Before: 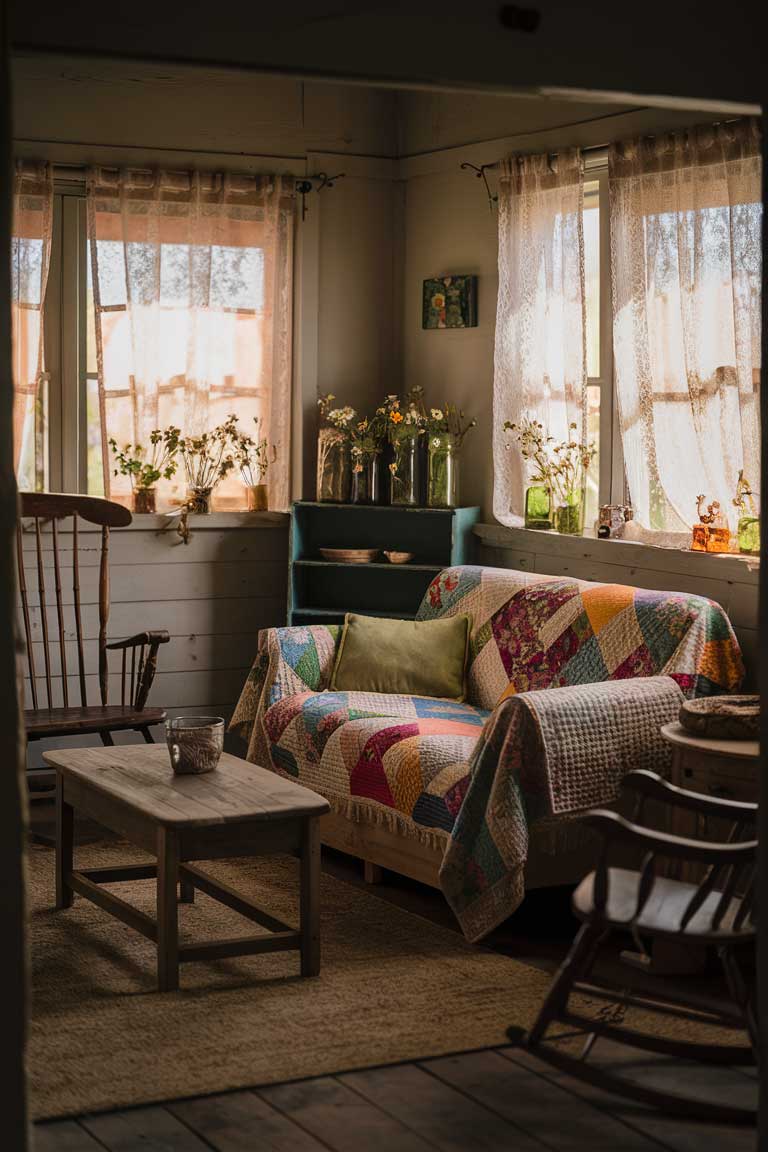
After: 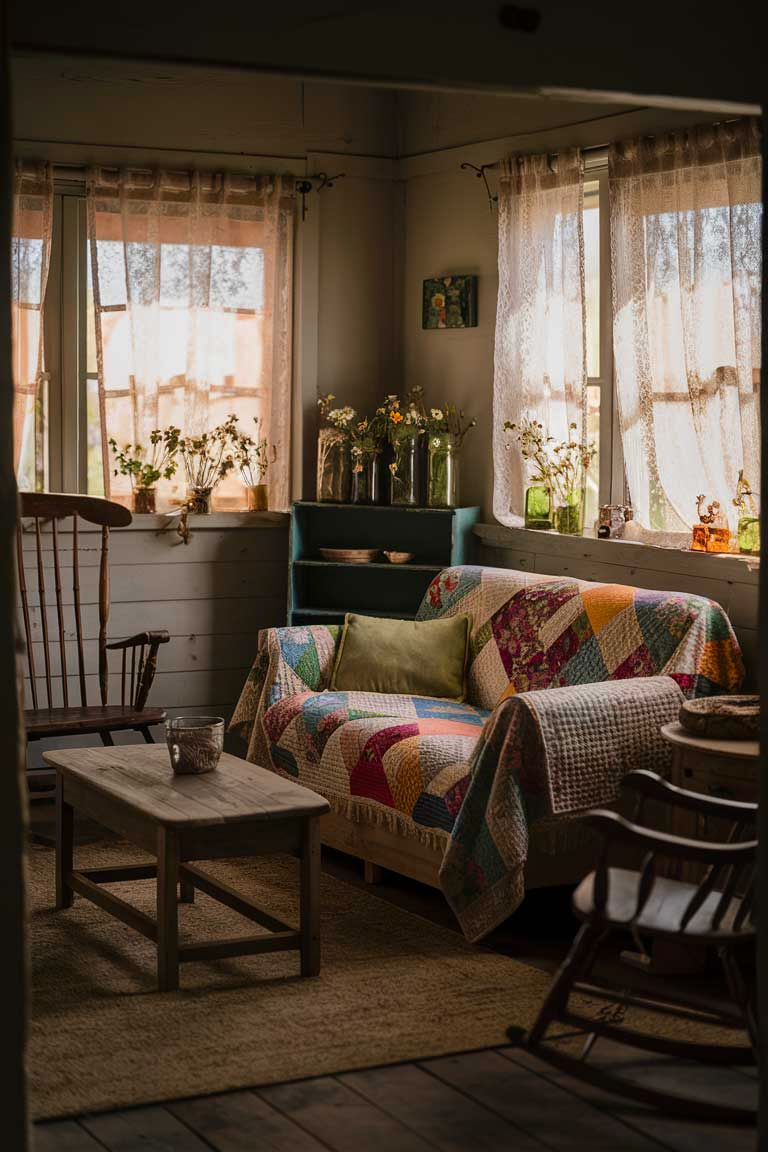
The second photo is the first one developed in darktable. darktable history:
contrast brightness saturation: contrast 0.034, brightness -0.039
